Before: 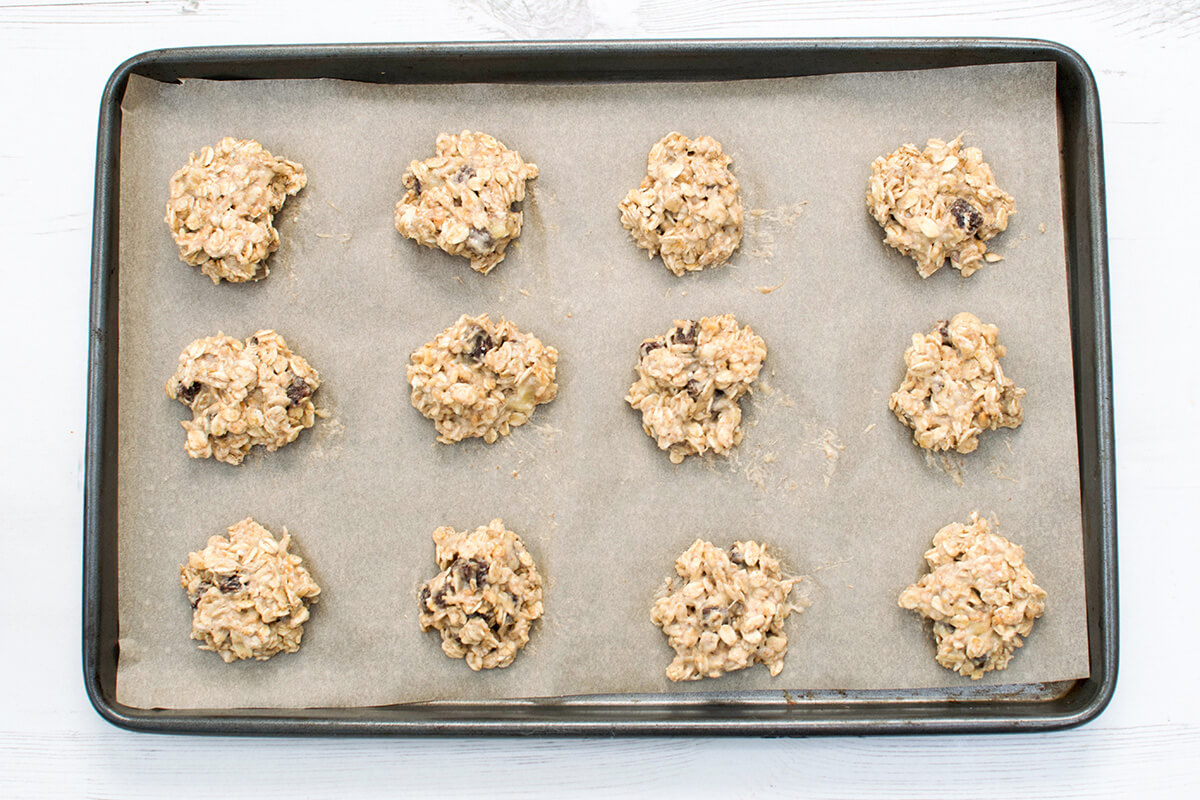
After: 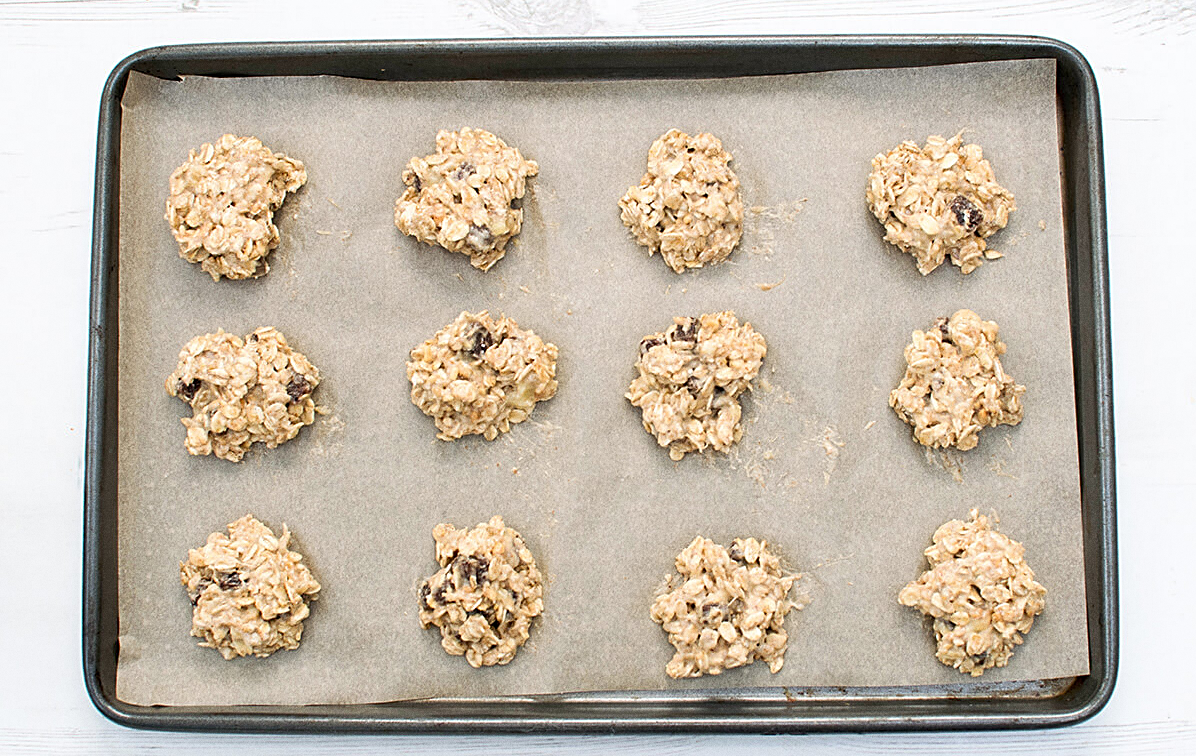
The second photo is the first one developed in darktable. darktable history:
grain: strength 26%
sharpen: on, module defaults
crop: top 0.448%, right 0.264%, bottom 5.045%
